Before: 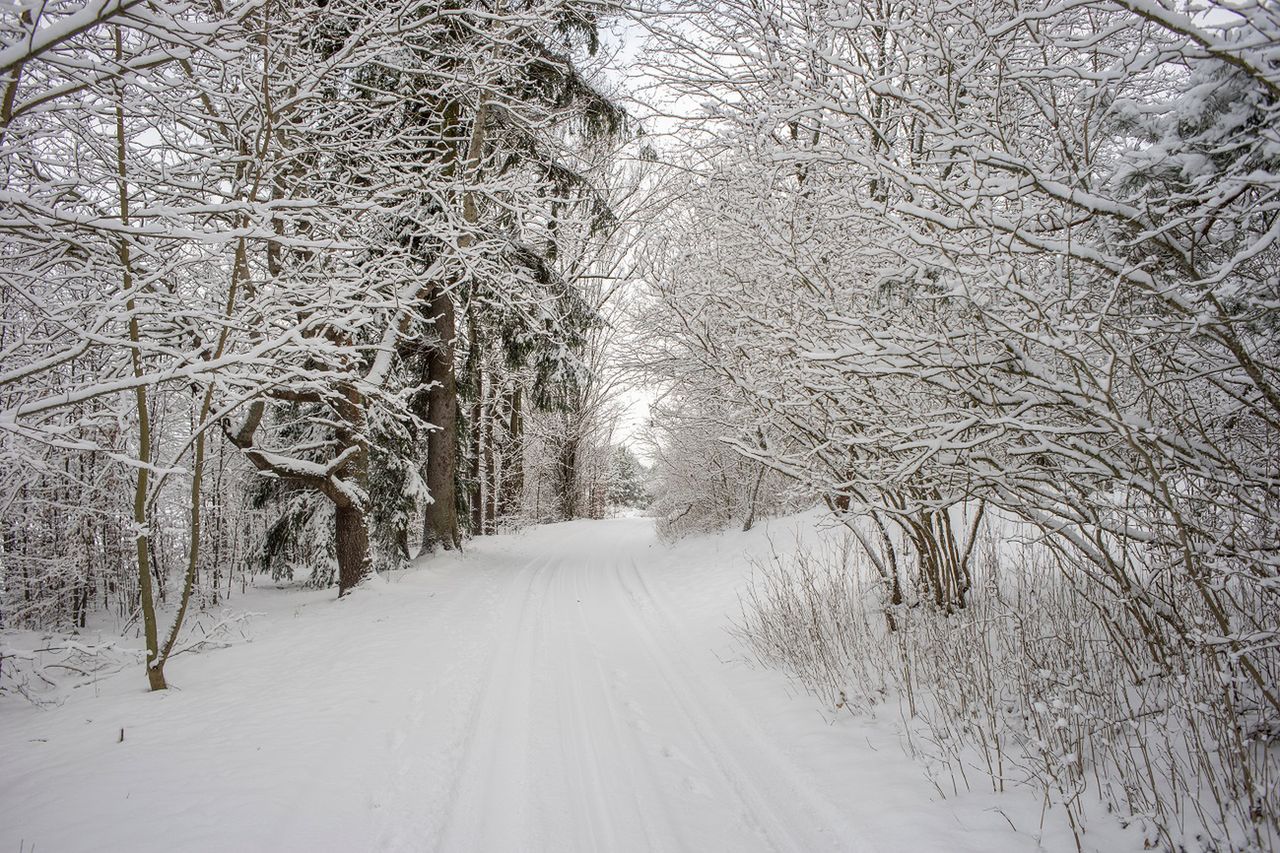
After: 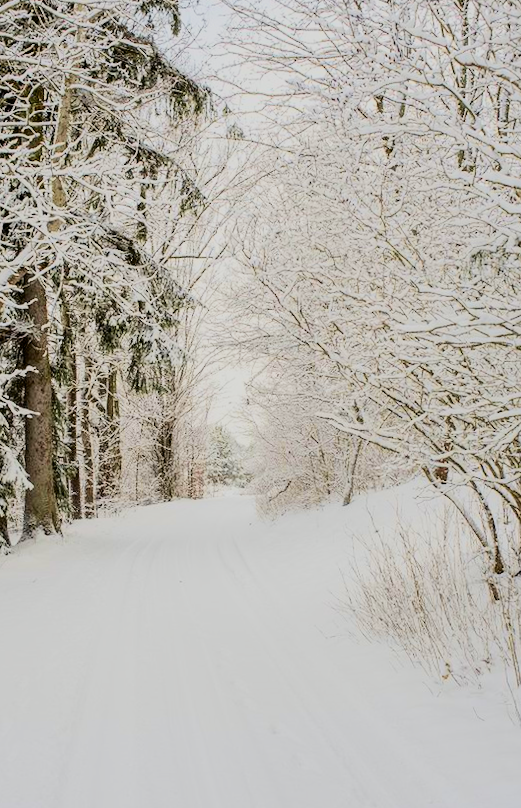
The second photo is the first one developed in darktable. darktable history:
rotate and perspective: rotation -2°, crop left 0.022, crop right 0.978, crop top 0.049, crop bottom 0.951
shadows and highlights: shadows 25, highlights -25
tone curve: curves: ch0 [(0, 0) (0.091, 0.066) (0.184, 0.16) (0.491, 0.519) (0.748, 0.765) (1, 0.919)]; ch1 [(0, 0) (0.179, 0.173) (0.322, 0.32) (0.424, 0.424) (0.502, 0.5) (0.56, 0.575) (0.631, 0.675) (0.777, 0.806) (1, 1)]; ch2 [(0, 0) (0.434, 0.447) (0.497, 0.498) (0.539, 0.566) (0.676, 0.691) (1, 1)], color space Lab, independent channels, preserve colors none
filmic rgb: black relative exposure -7.65 EV, white relative exposure 4.56 EV, hardness 3.61, color science v6 (2022)
exposure: black level correction 0, exposure 0.7 EV, compensate exposure bias true, compensate highlight preservation false
tone equalizer: on, module defaults
crop: left 31.229%, right 27.105%
